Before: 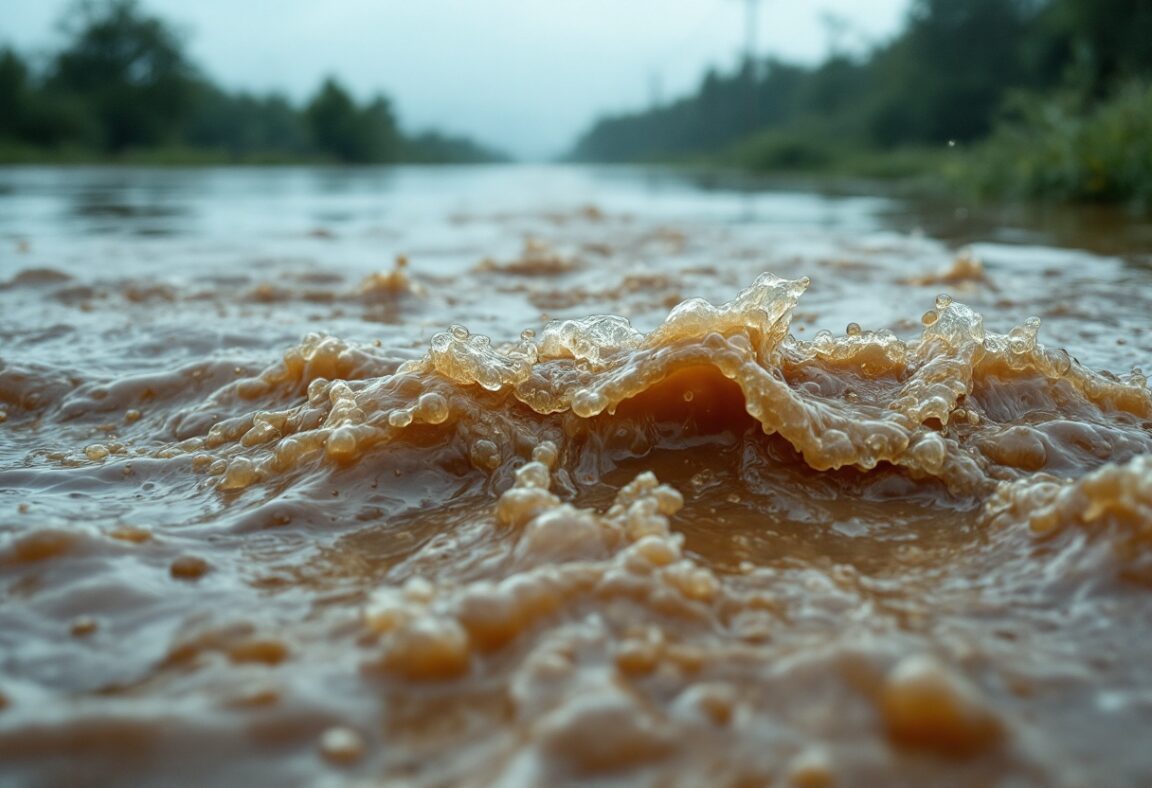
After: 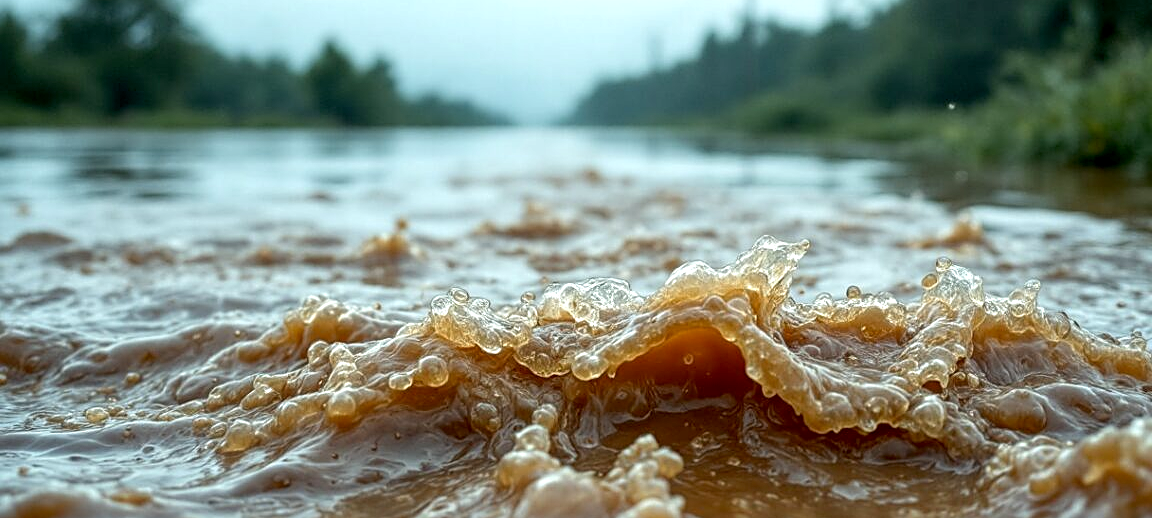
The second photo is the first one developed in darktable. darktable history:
crop and rotate: top 4.738%, bottom 29.413%
sharpen: on, module defaults
exposure: black level correction 0.005, exposure 0.277 EV, compensate highlight preservation false
local contrast: on, module defaults
